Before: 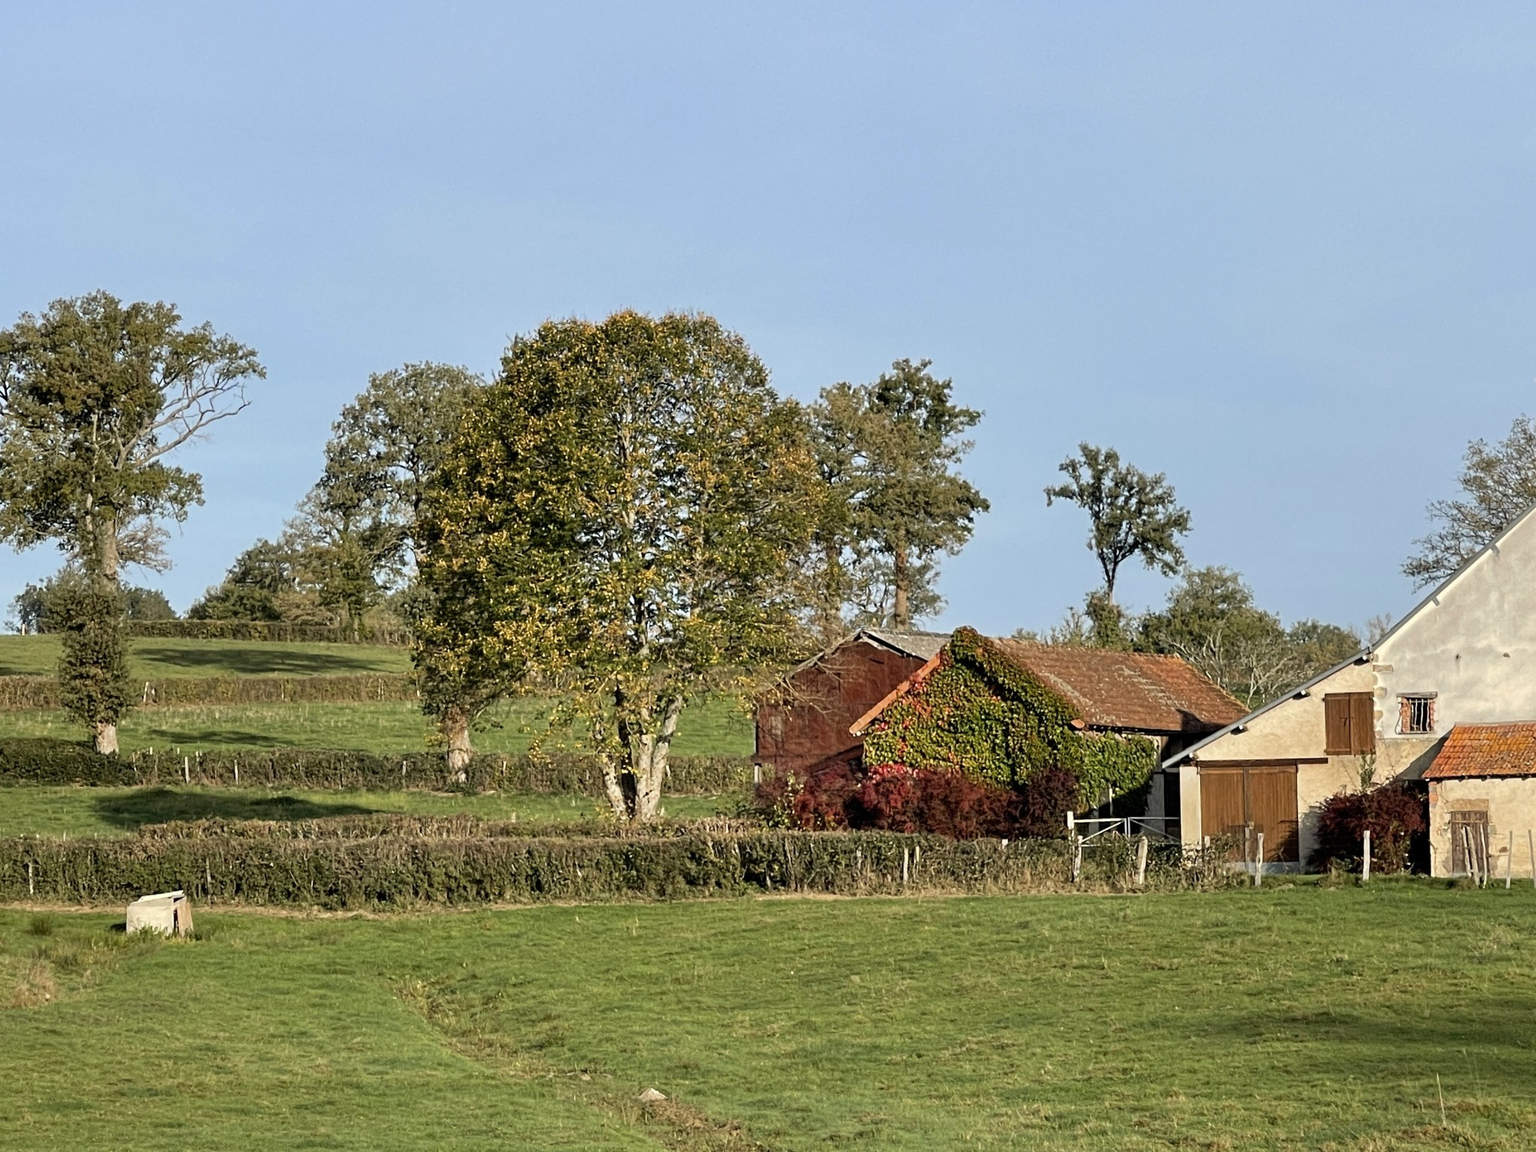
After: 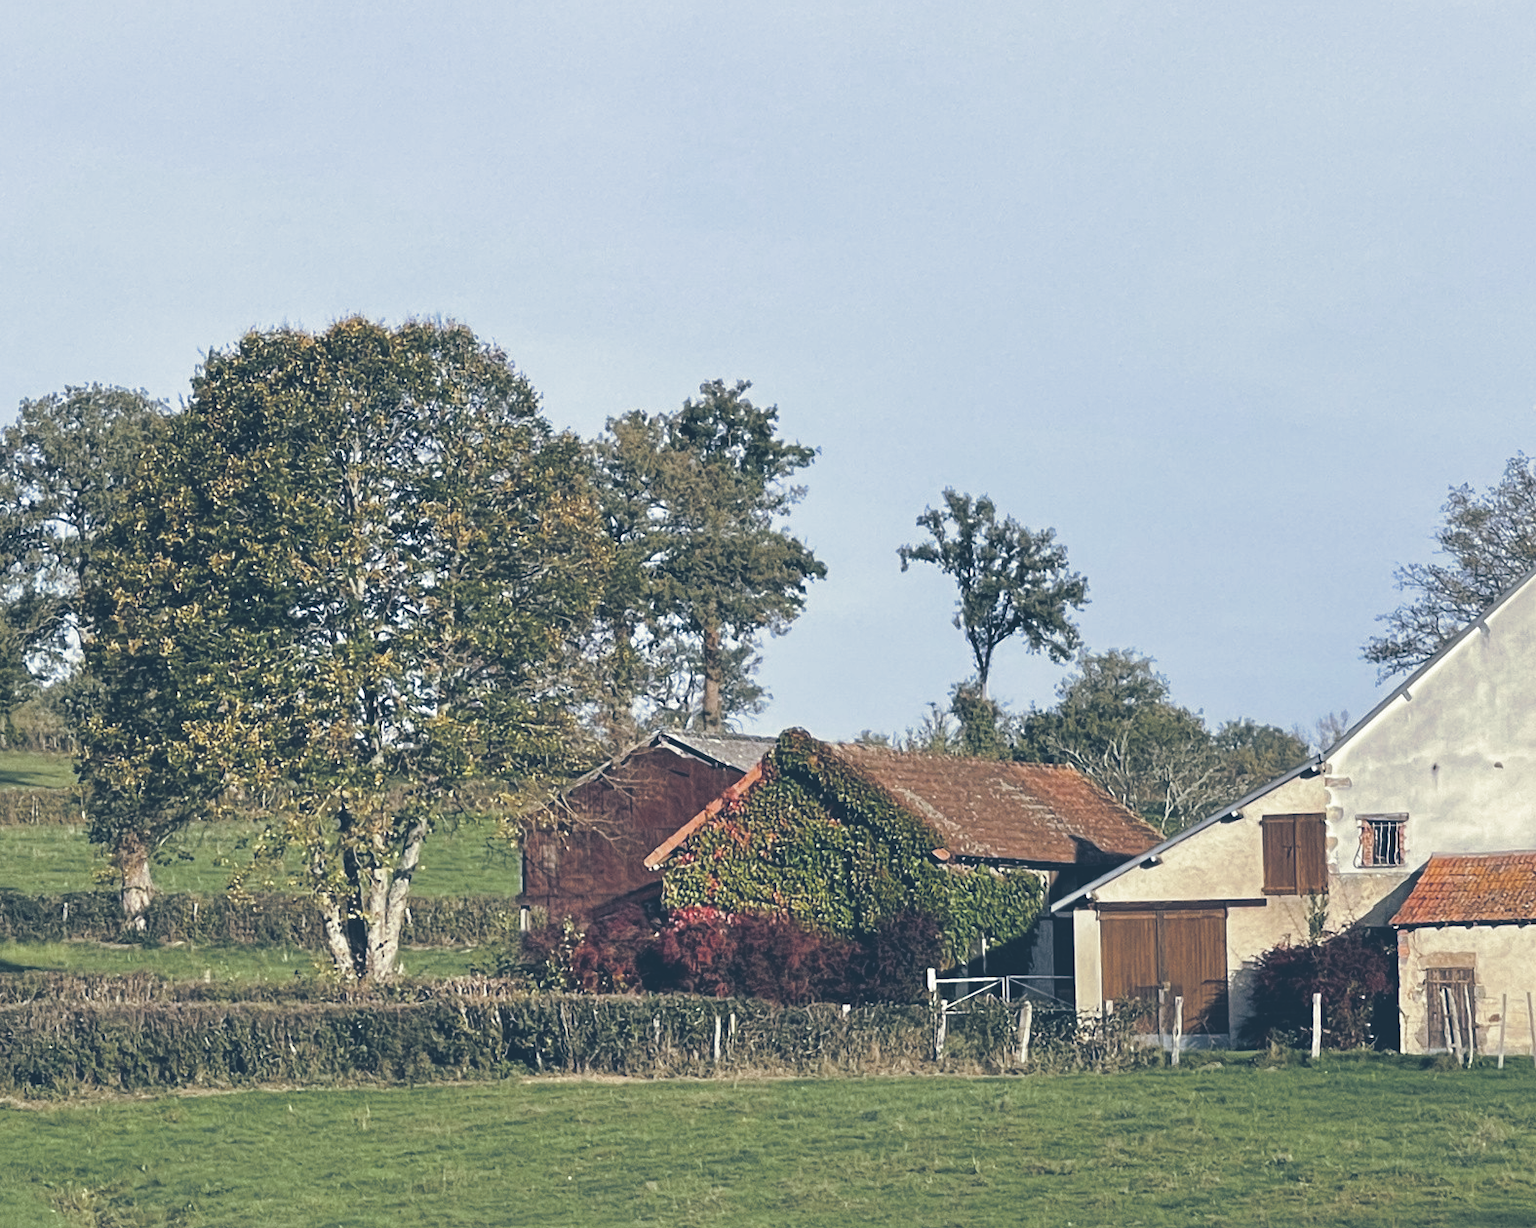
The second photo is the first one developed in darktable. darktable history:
exposure: black level correction -0.03, compensate highlight preservation false
split-toning: shadows › hue 216°, shadows › saturation 1, highlights › hue 57.6°, balance -33.4
color calibration: illuminant as shot in camera, x 0.37, y 0.382, temperature 4313.32 K
crop: left 23.095%, top 5.827%, bottom 11.854%
